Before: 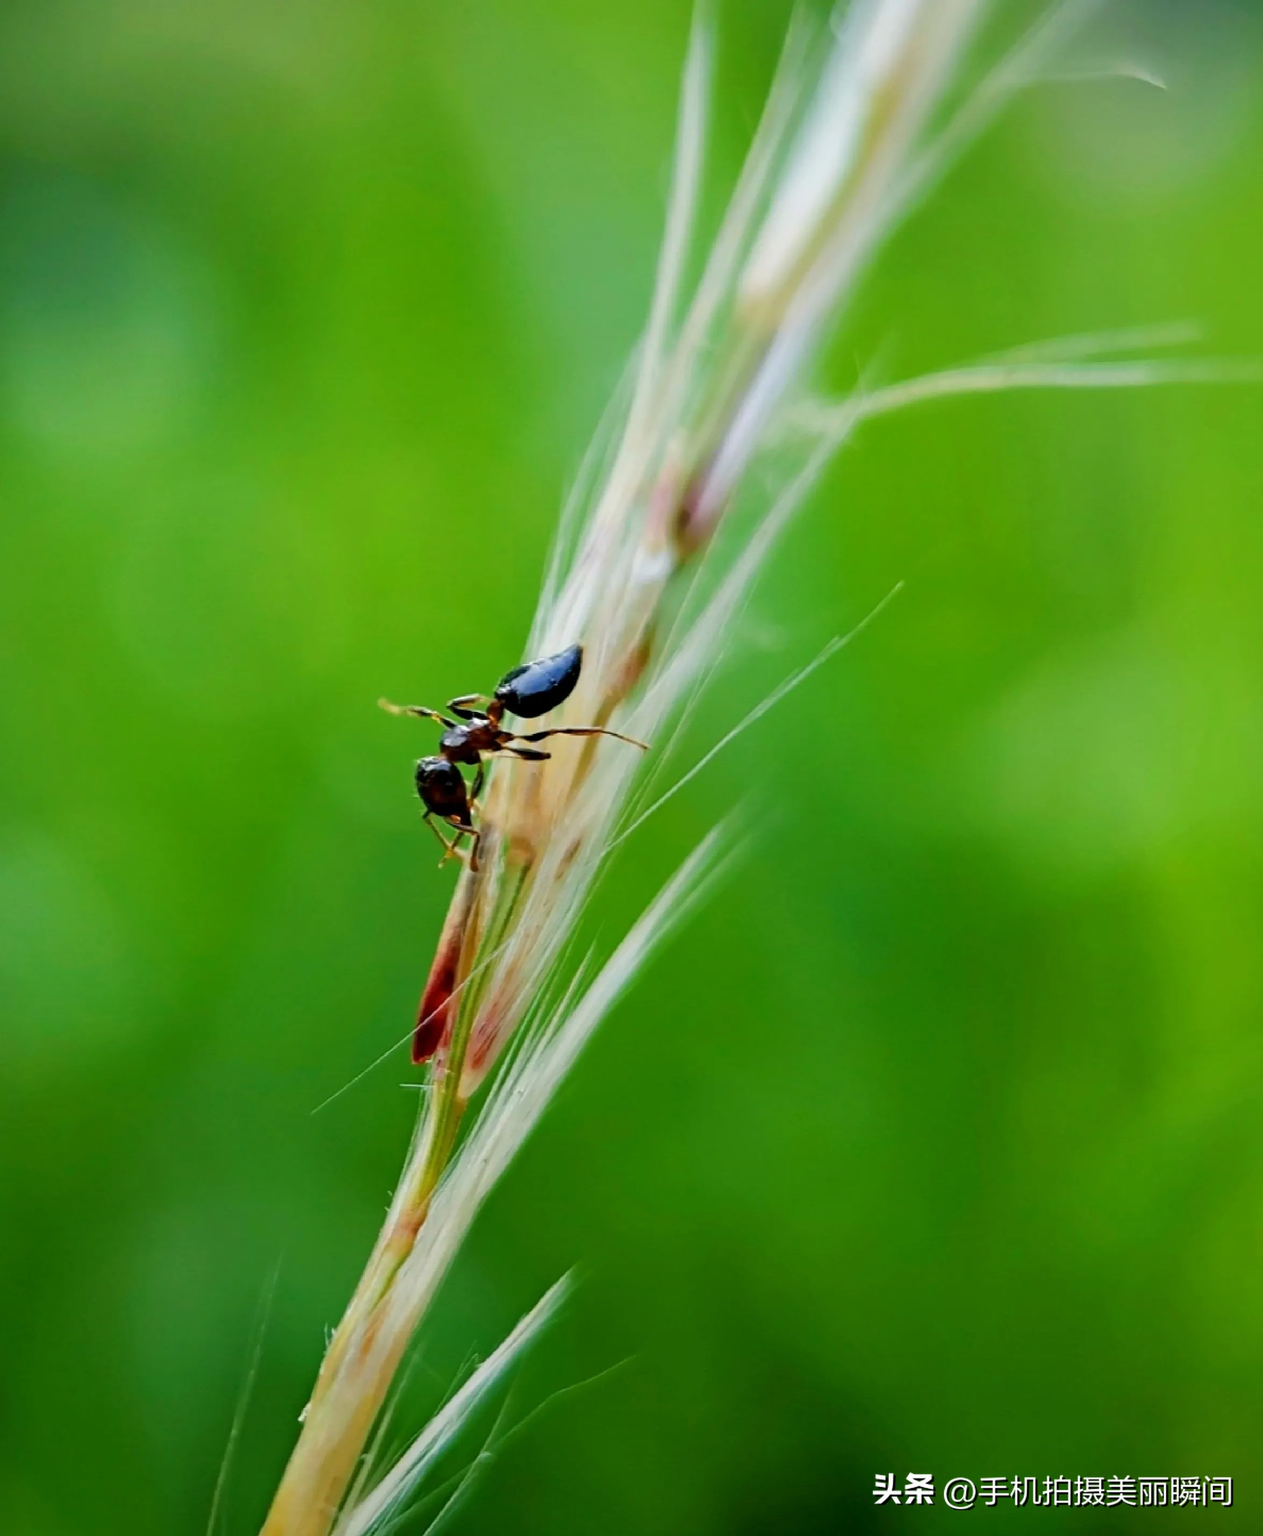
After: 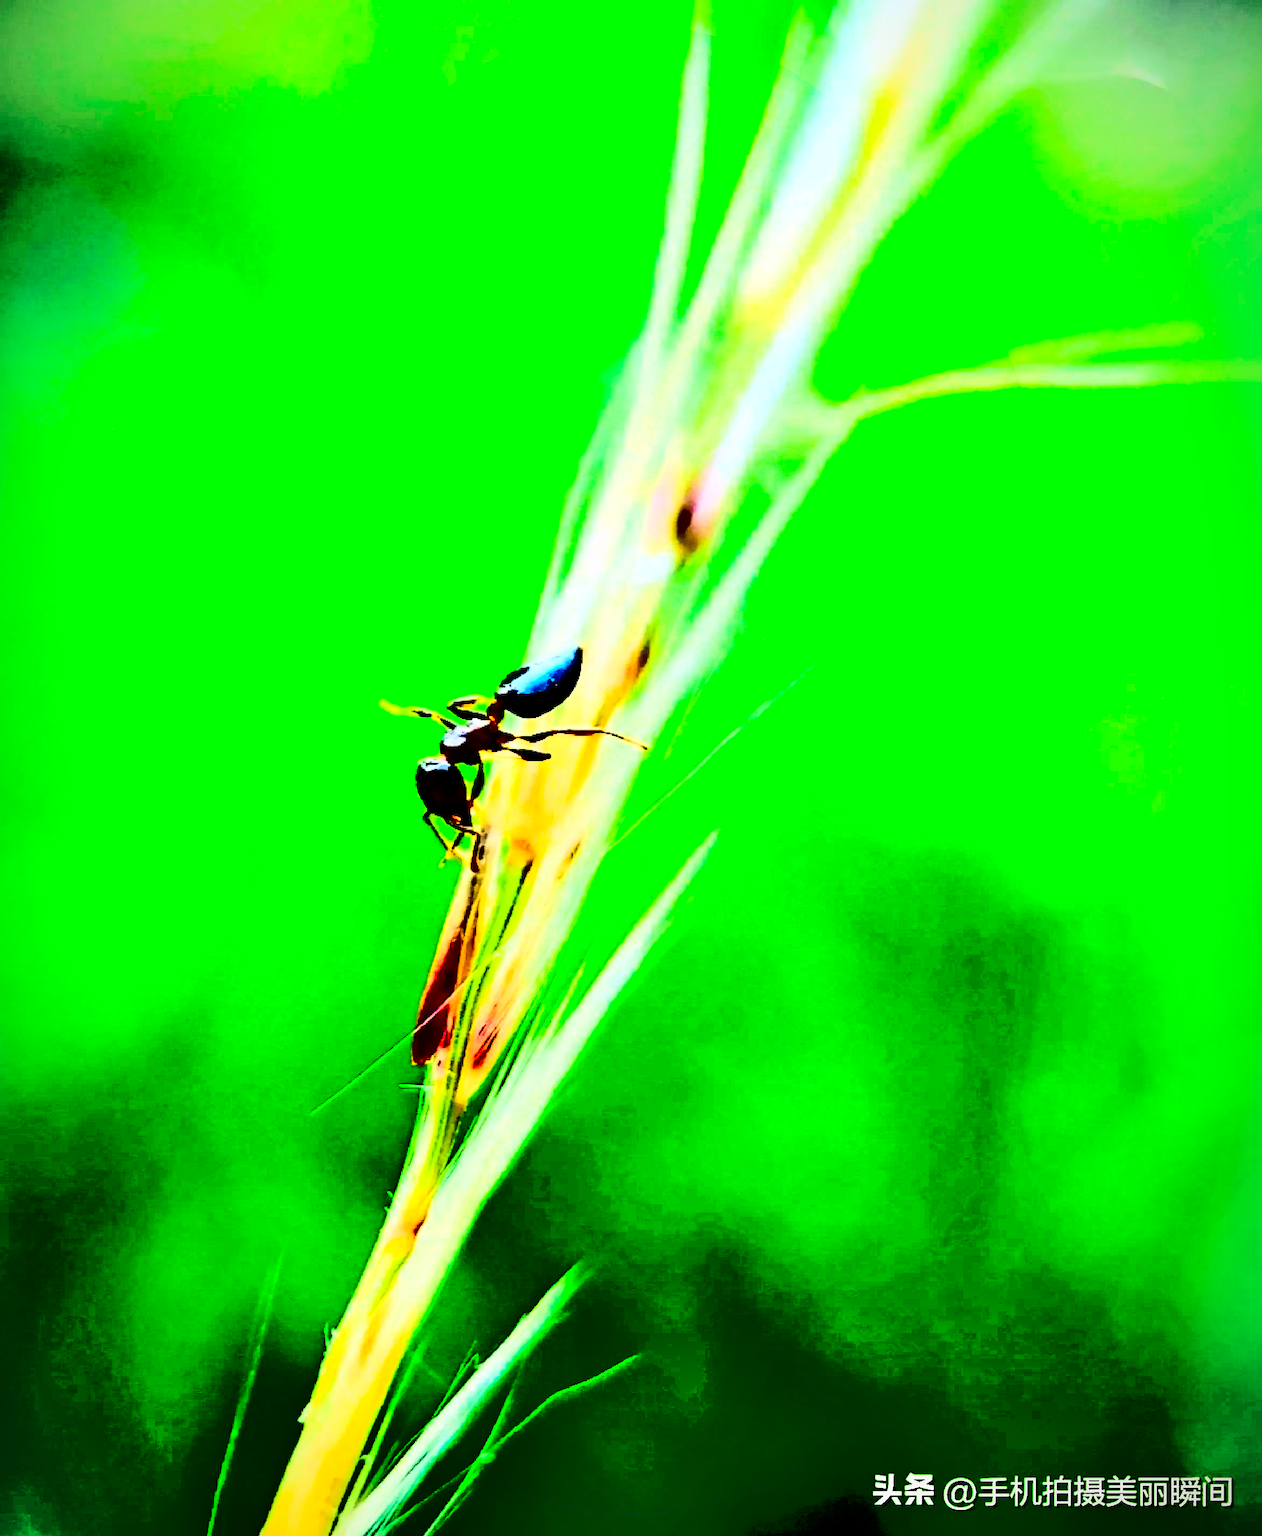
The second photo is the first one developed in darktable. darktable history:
tone equalizer: on, module defaults
contrast brightness saturation: contrast 0.77, brightness -1, saturation 1
rgb curve: curves: ch0 [(0, 0) (0.21, 0.15) (0.24, 0.21) (0.5, 0.75) (0.75, 0.96) (0.89, 0.99) (1, 1)]; ch1 [(0, 0.02) (0.21, 0.13) (0.25, 0.2) (0.5, 0.67) (0.75, 0.9) (0.89, 0.97) (1, 1)]; ch2 [(0, 0.02) (0.21, 0.13) (0.25, 0.2) (0.5, 0.67) (0.75, 0.9) (0.89, 0.97) (1, 1)], compensate middle gray true
shadows and highlights: shadows 75, highlights -25, soften with gaussian
vignetting: fall-off start 97%, fall-off radius 100%, width/height ratio 0.609, unbound false
